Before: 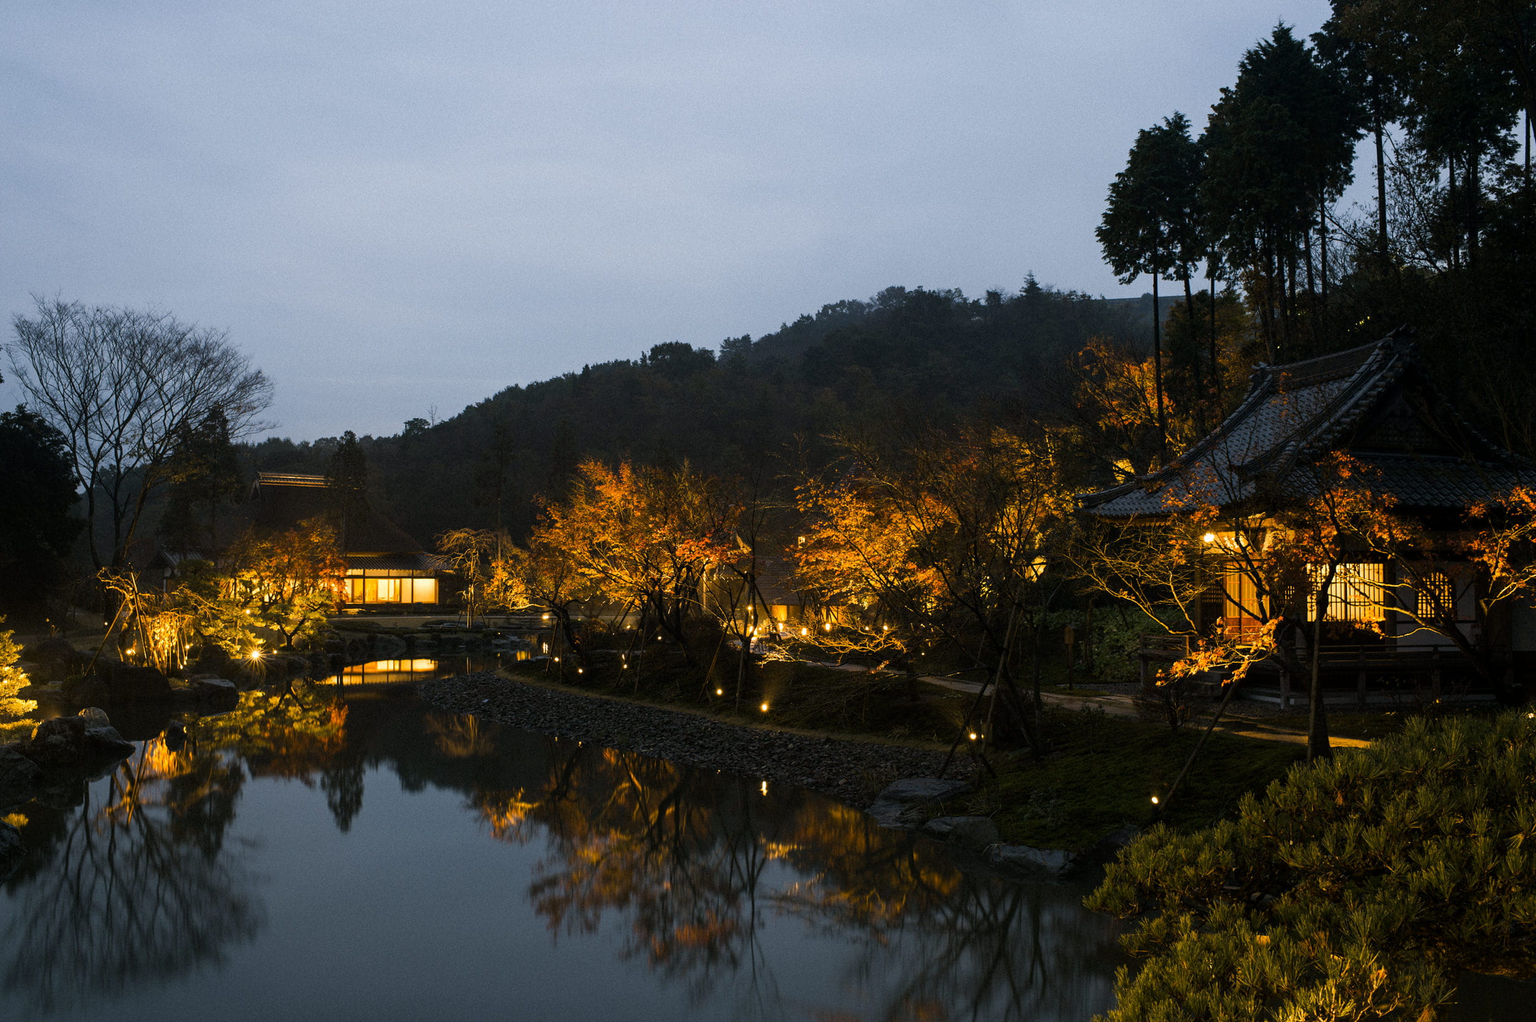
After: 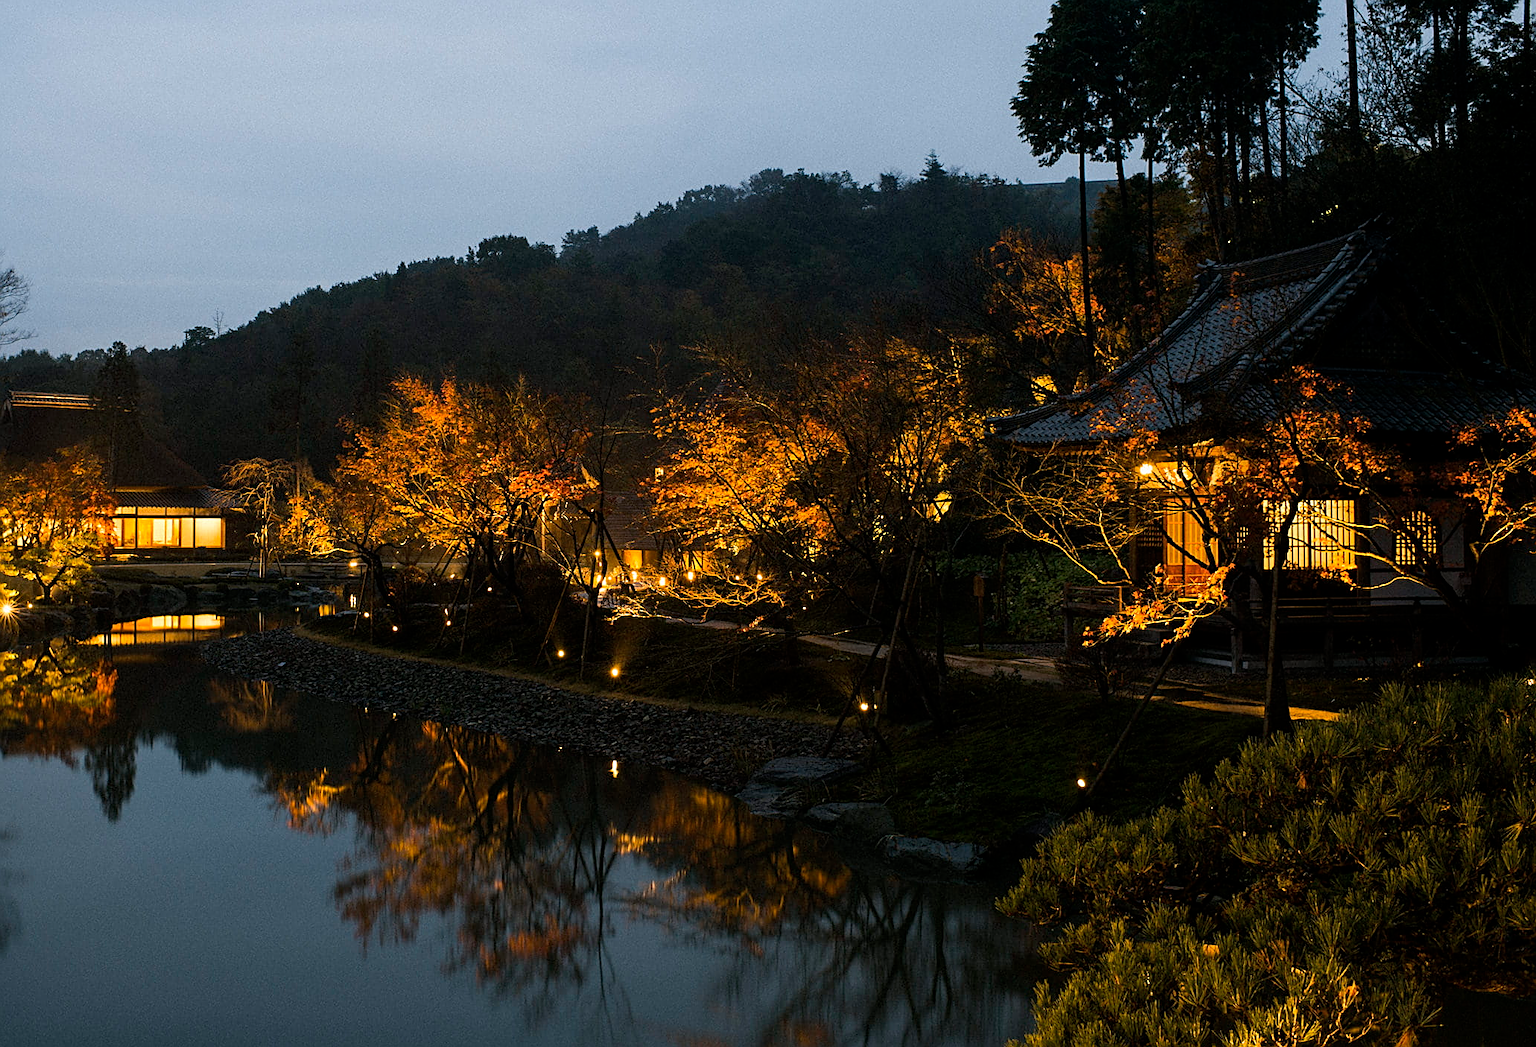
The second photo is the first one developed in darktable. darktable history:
sharpen: on, module defaults
crop: left 16.315%, top 14.246%
